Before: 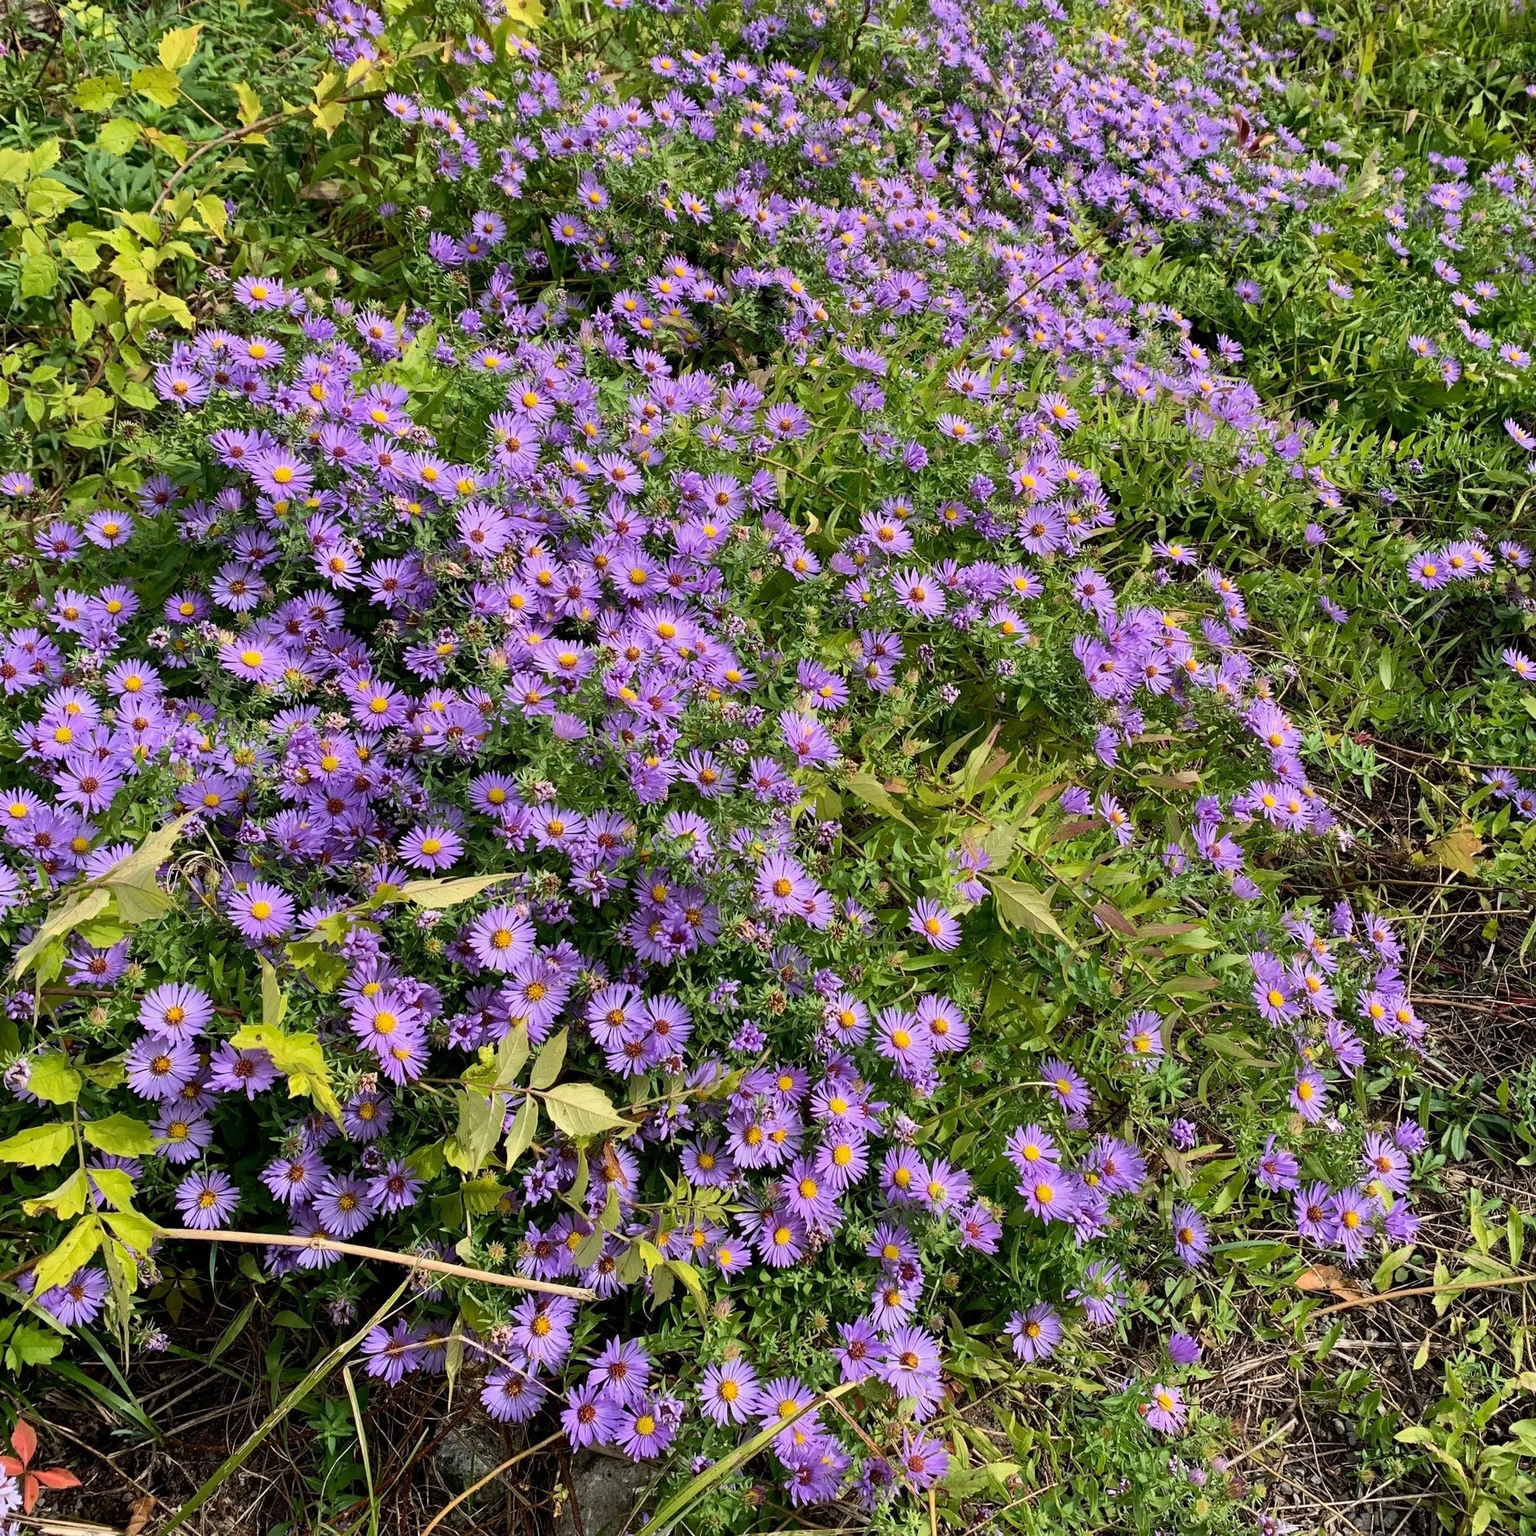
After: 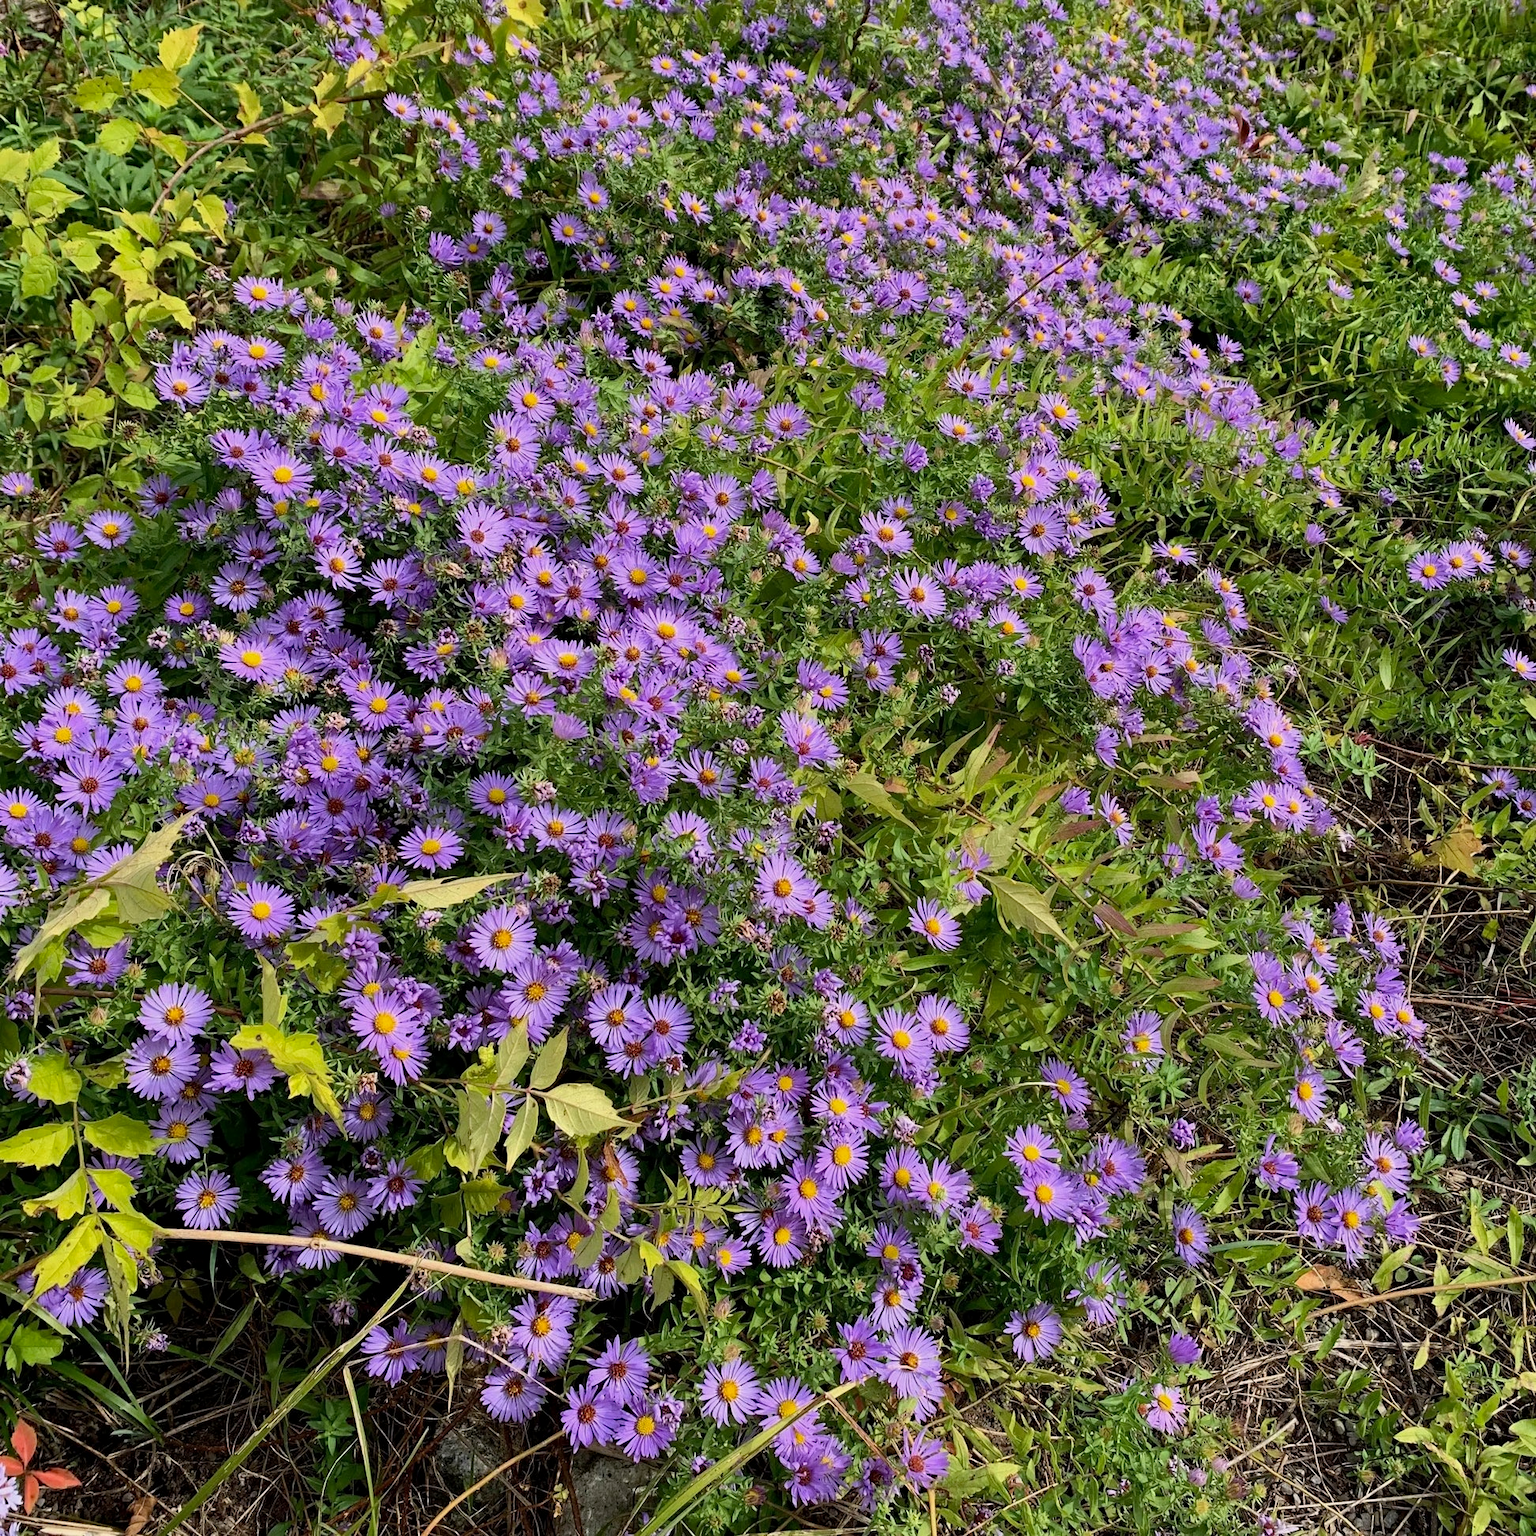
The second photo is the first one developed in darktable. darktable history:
exposure: black level correction 0.001, exposure -0.125 EV, compensate exposure bias true, compensate highlight preservation false
haze removal: compatibility mode true, adaptive false
